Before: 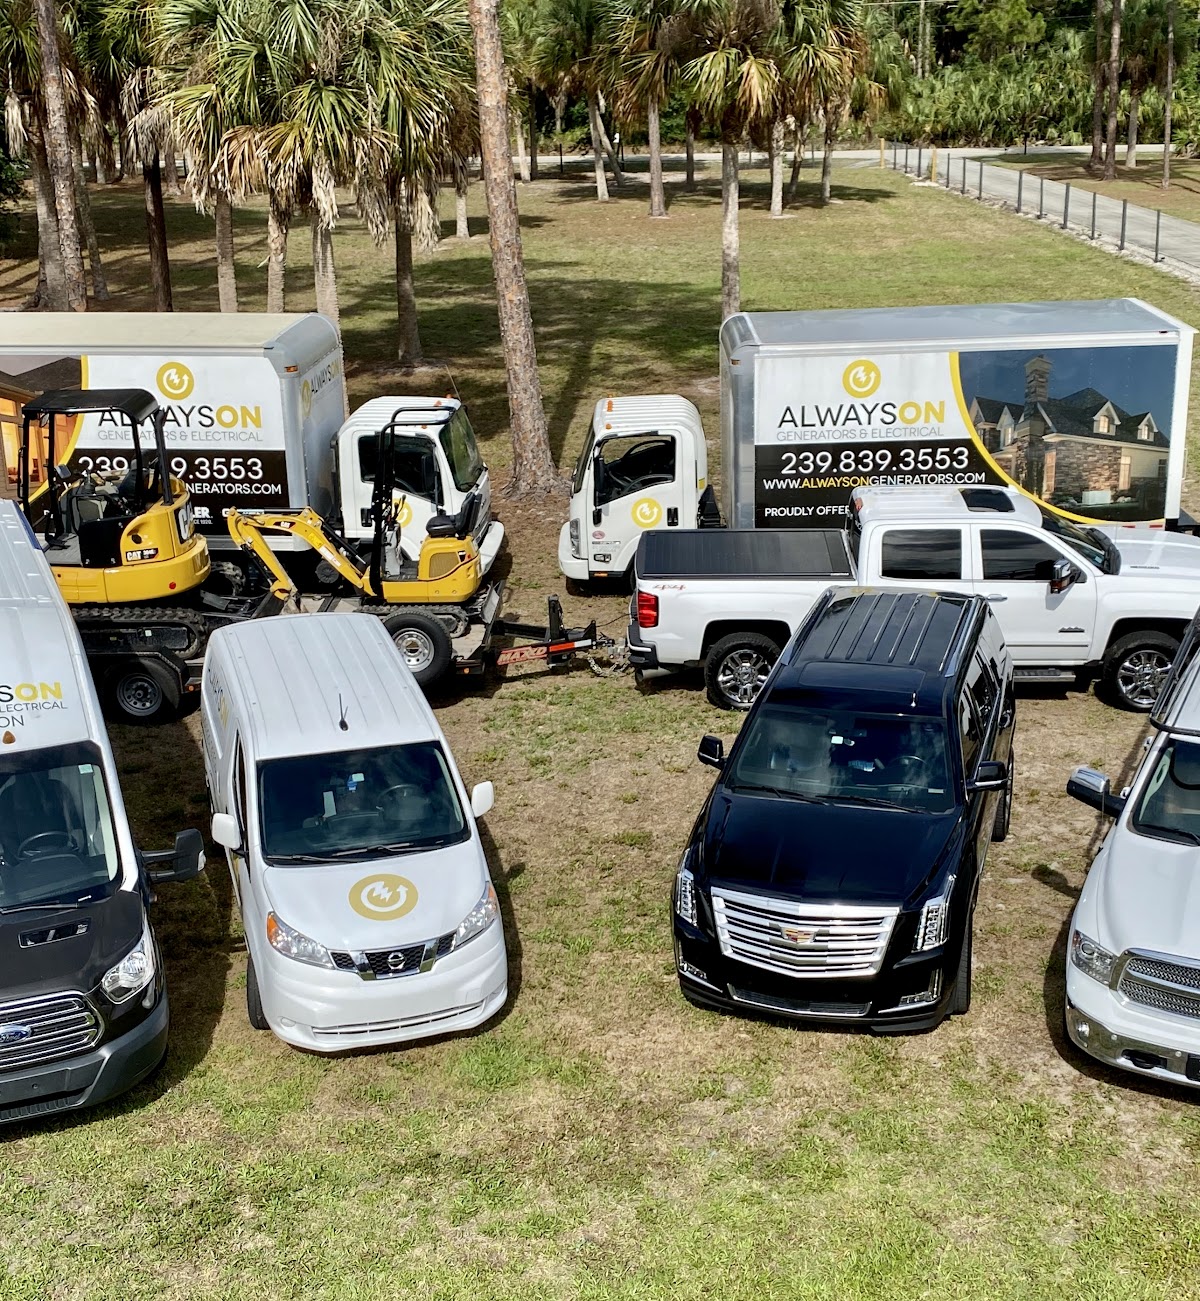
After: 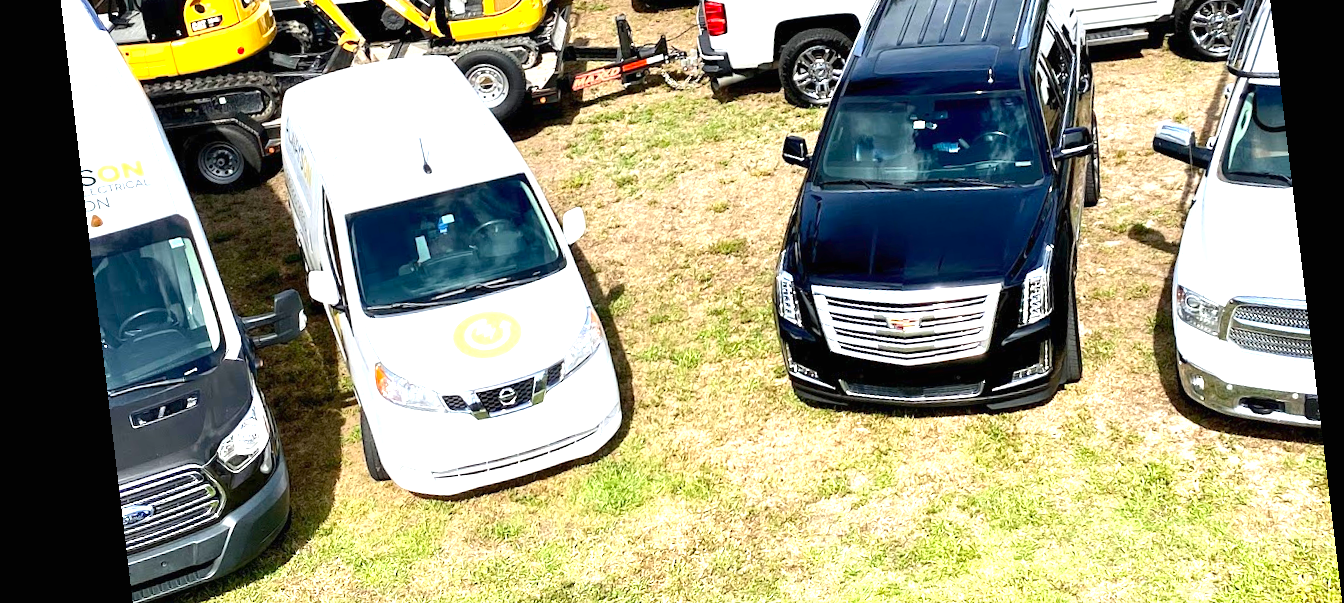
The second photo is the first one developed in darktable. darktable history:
crop: top 45.551%, bottom 12.262%
rotate and perspective: rotation -6.83°, automatic cropping off
exposure: black level correction 0, exposure 1.4 EV, compensate highlight preservation false
